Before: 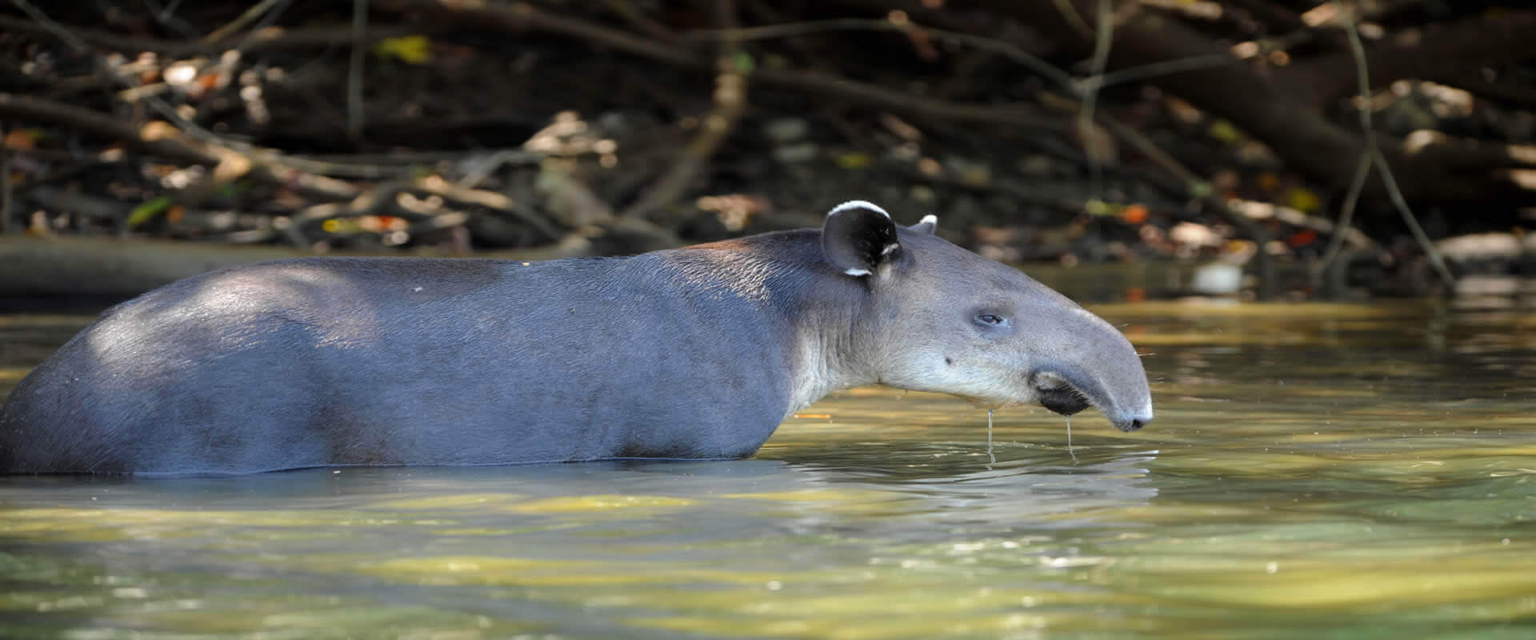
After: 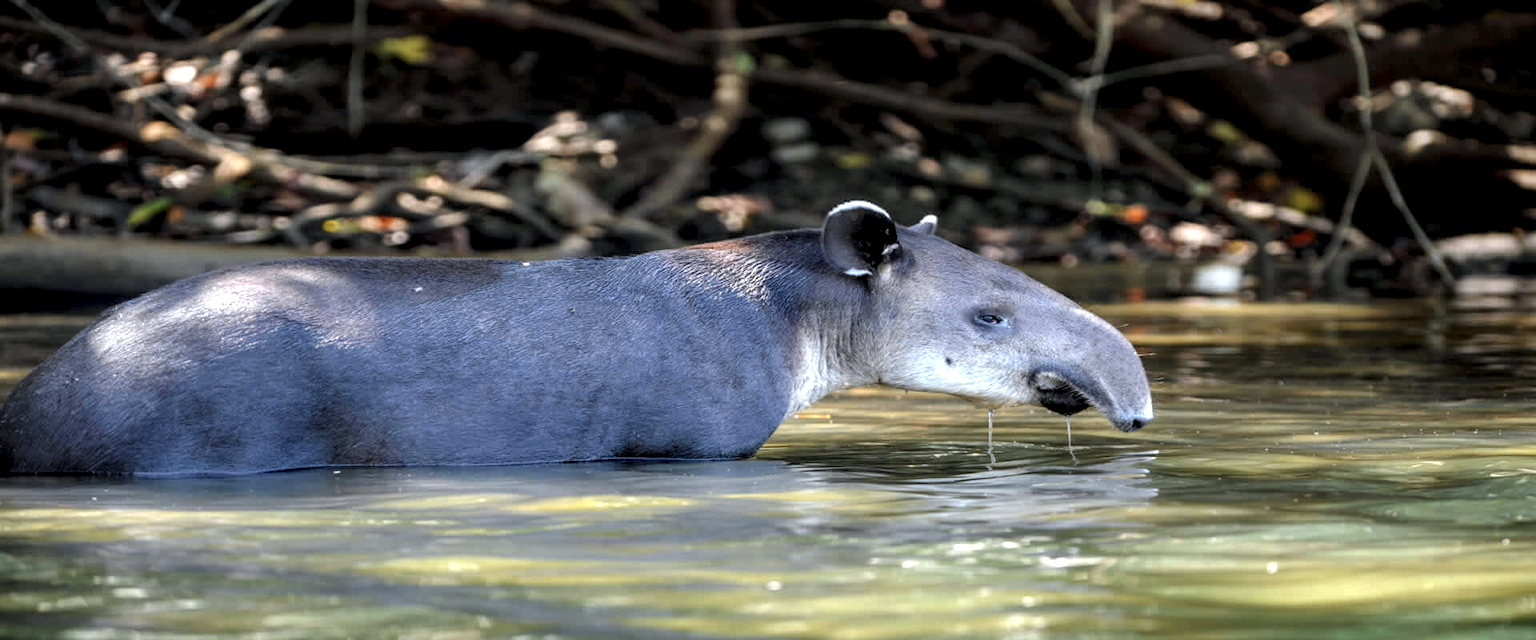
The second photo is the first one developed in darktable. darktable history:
color calibration: illuminant as shot in camera, x 0.358, y 0.373, temperature 4628.91 K
local contrast: highlights 65%, shadows 54%, detail 169%, midtone range 0.514
